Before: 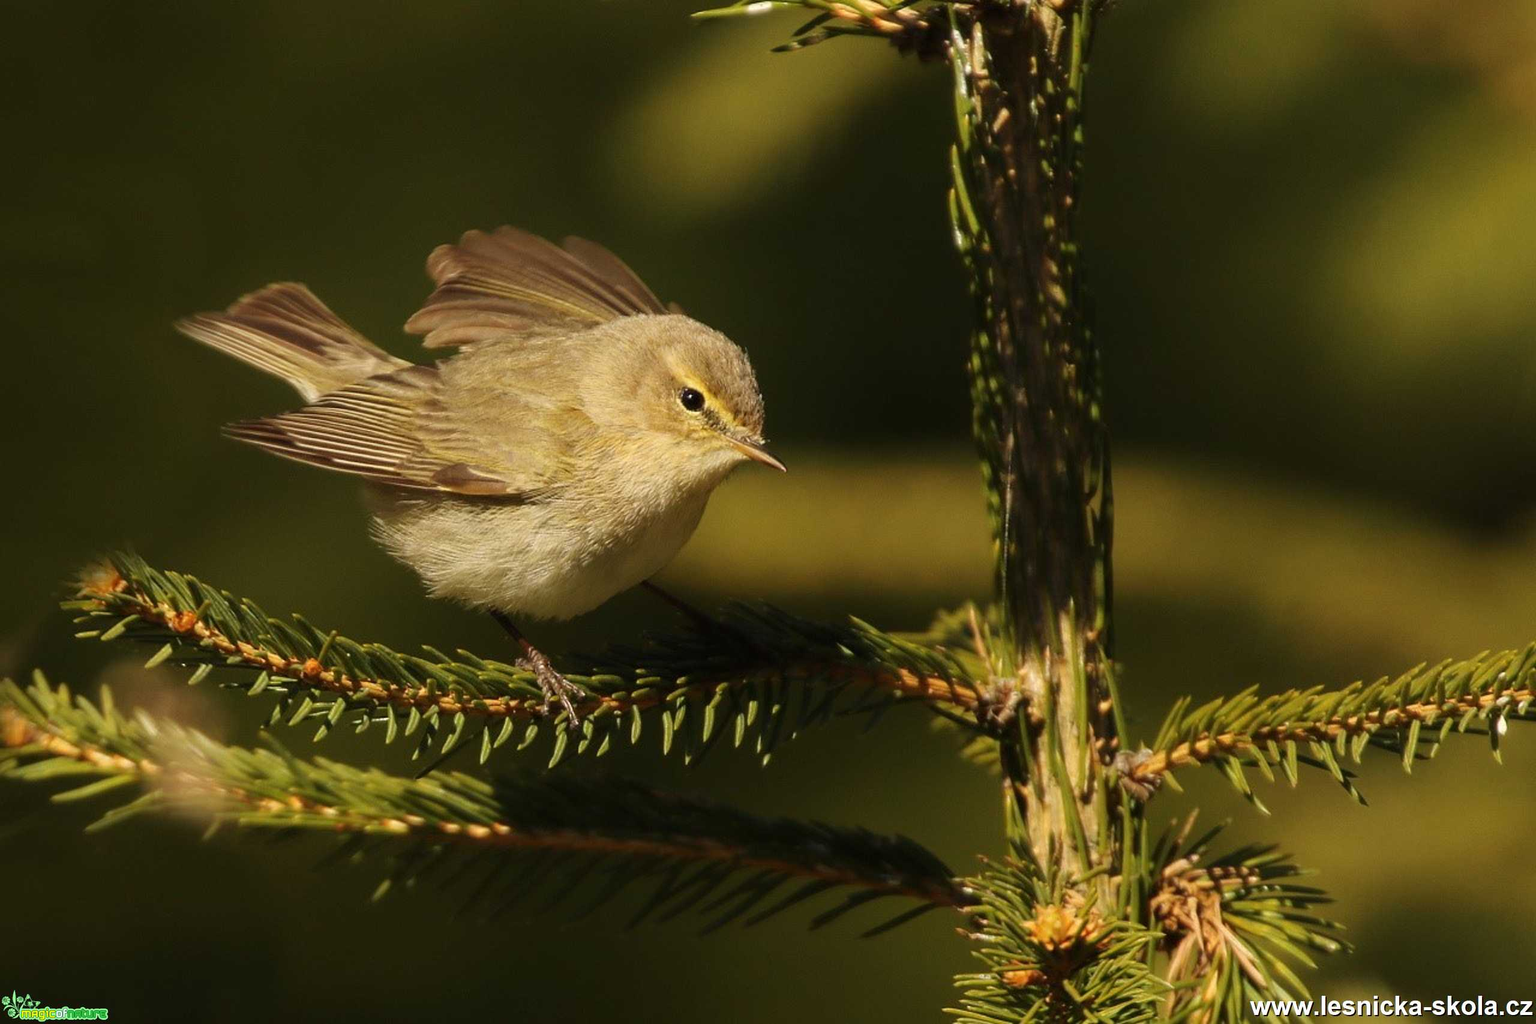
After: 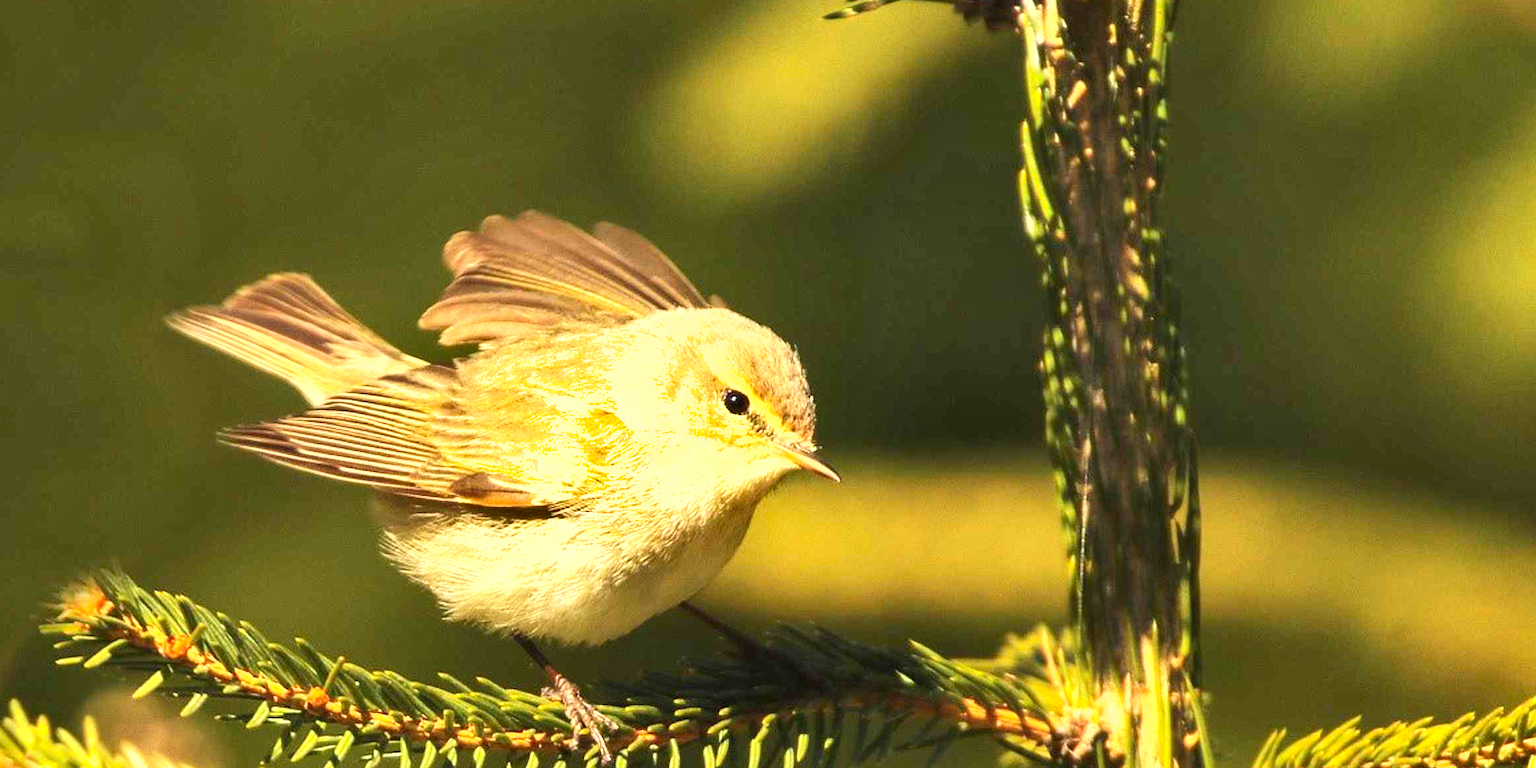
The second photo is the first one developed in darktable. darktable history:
shadows and highlights: white point adjustment 0.062, soften with gaussian
contrast brightness saturation: contrast 0.195, brightness 0.166, saturation 0.227
exposure: black level correction 0, exposure 1.387 EV, compensate exposure bias true, compensate highlight preservation false
local contrast: highlights 100%, shadows 103%, detail 120%, midtone range 0.2
crop: left 1.623%, top 3.454%, right 7.658%, bottom 28.406%
